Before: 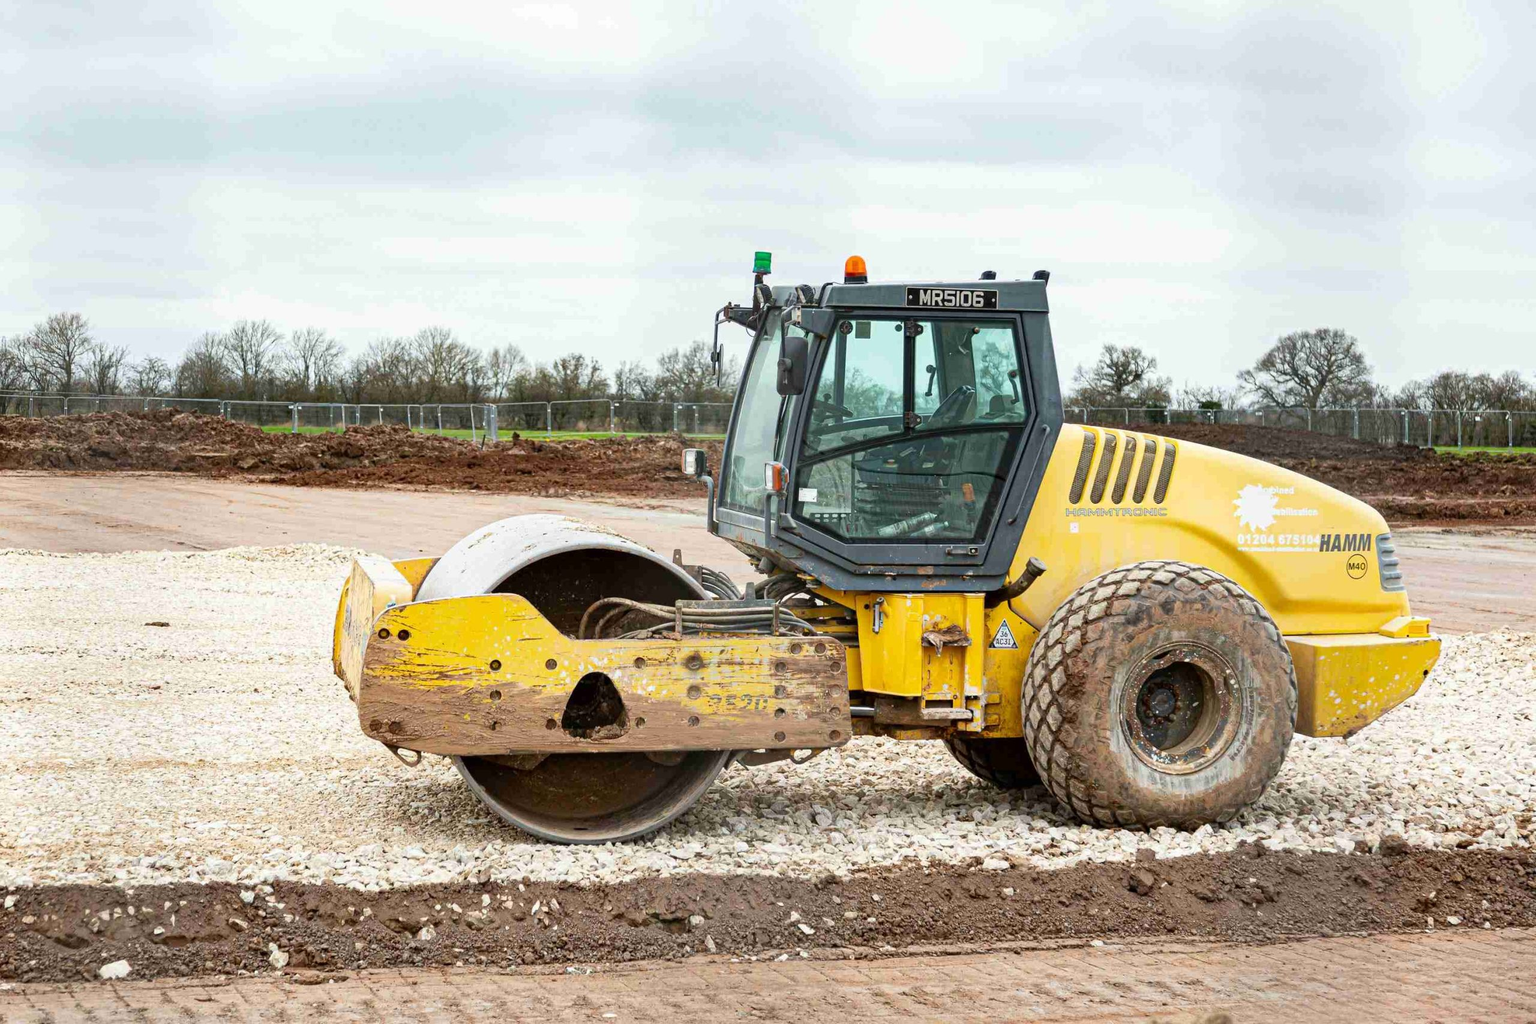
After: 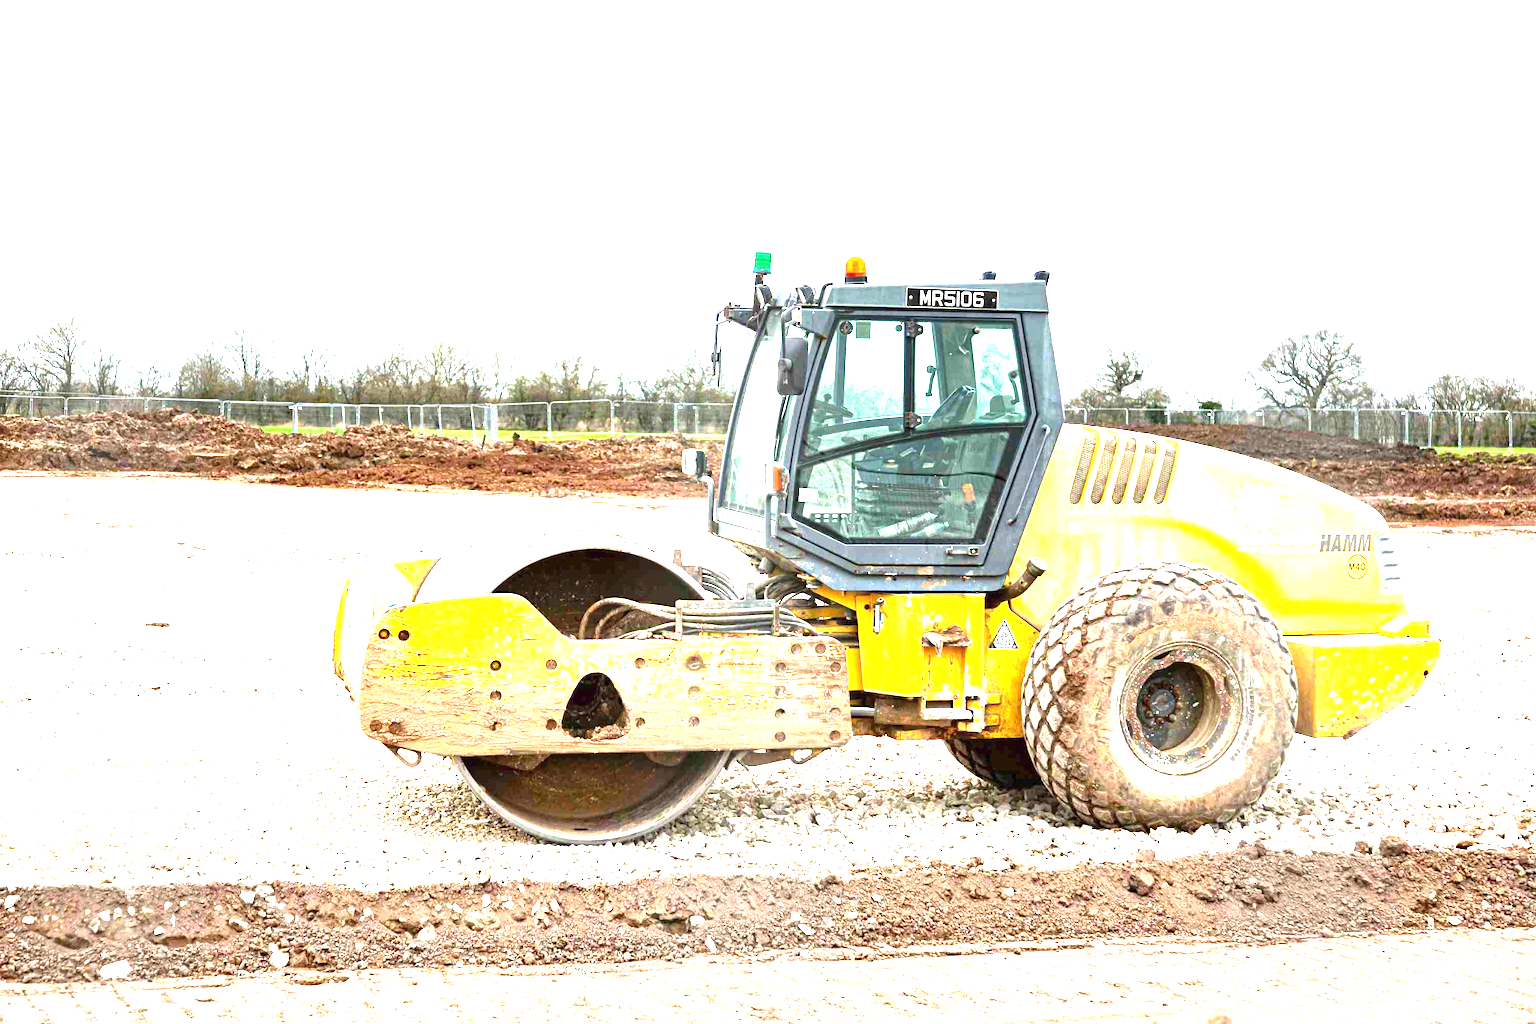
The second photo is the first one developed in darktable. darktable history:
exposure: black level correction 0, exposure 2 EV, compensate highlight preservation false
